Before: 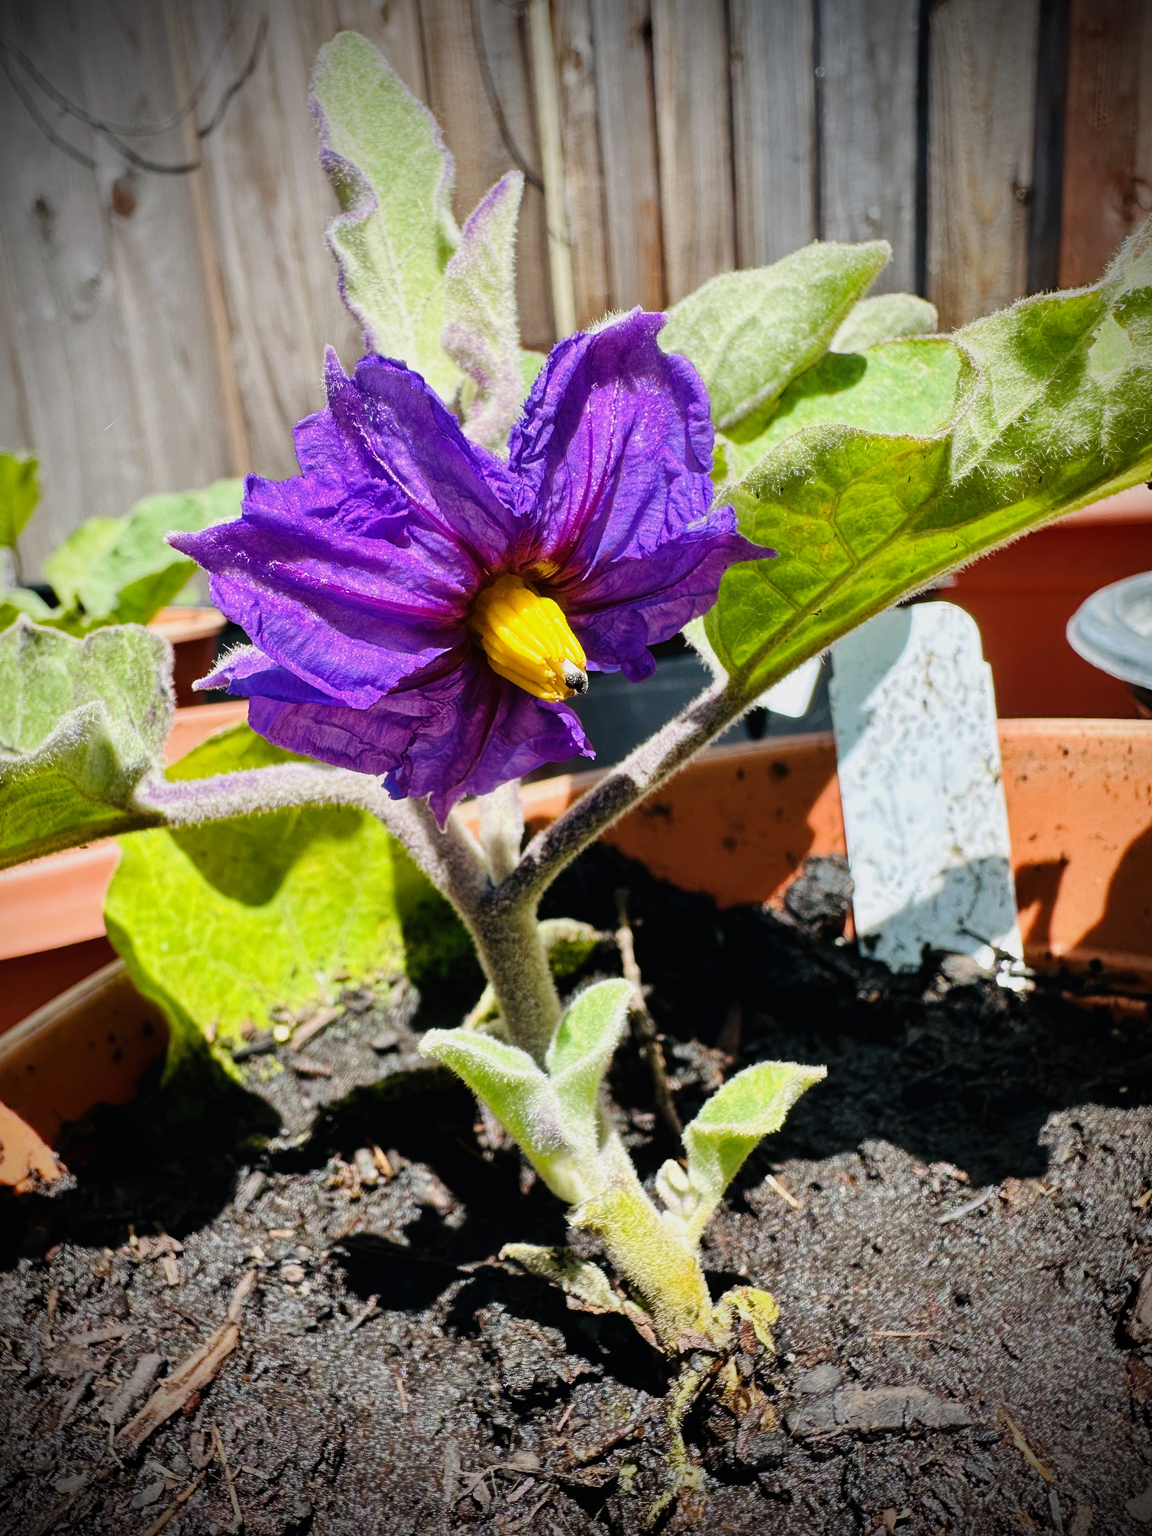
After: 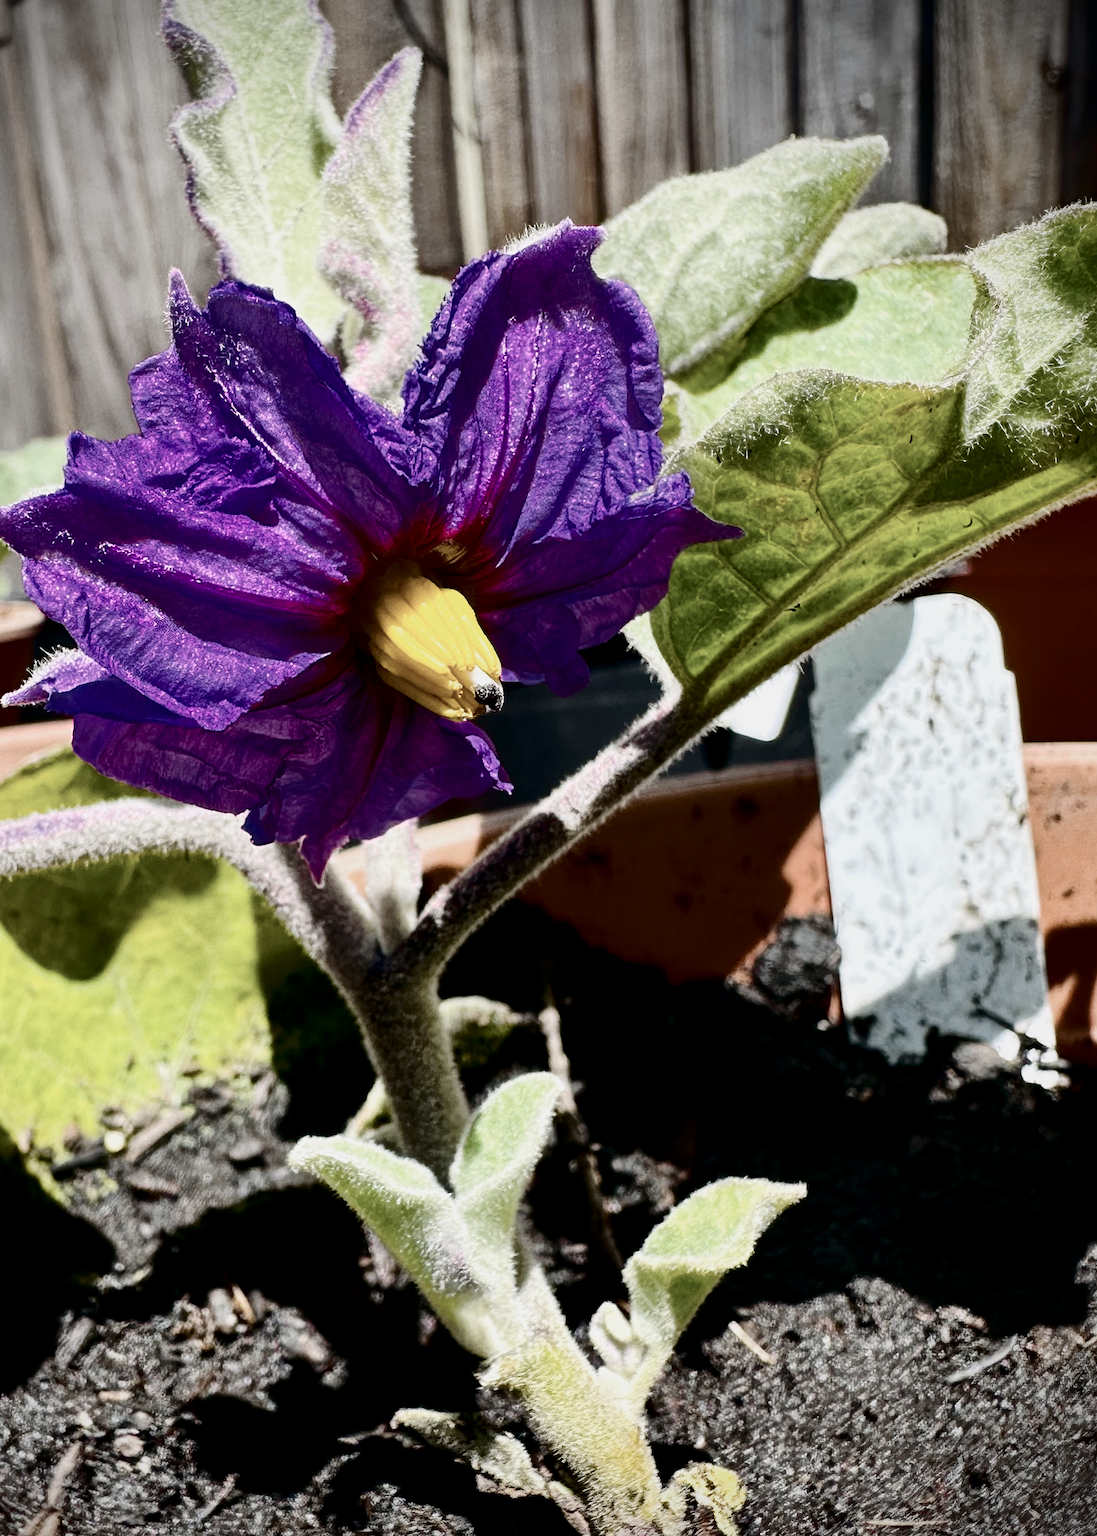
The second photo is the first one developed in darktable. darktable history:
crop: left 16.627%, top 8.704%, right 8.253%, bottom 12.46%
contrast brightness saturation: contrast 0.239, brightness -0.229, saturation 0.143
color balance rgb: perceptual saturation grading › global saturation 0.688%
color zones: curves: ch0 [(0, 0.6) (0.129, 0.508) (0.193, 0.483) (0.429, 0.5) (0.571, 0.5) (0.714, 0.5) (0.857, 0.5) (1, 0.6)]; ch1 [(0, 0.481) (0.112, 0.245) (0.213, 0.223) (0.429, 0.233) (0.571, 0.231) (0.683, 0.242) (0.857, 0.296) (1, 0.481)]
